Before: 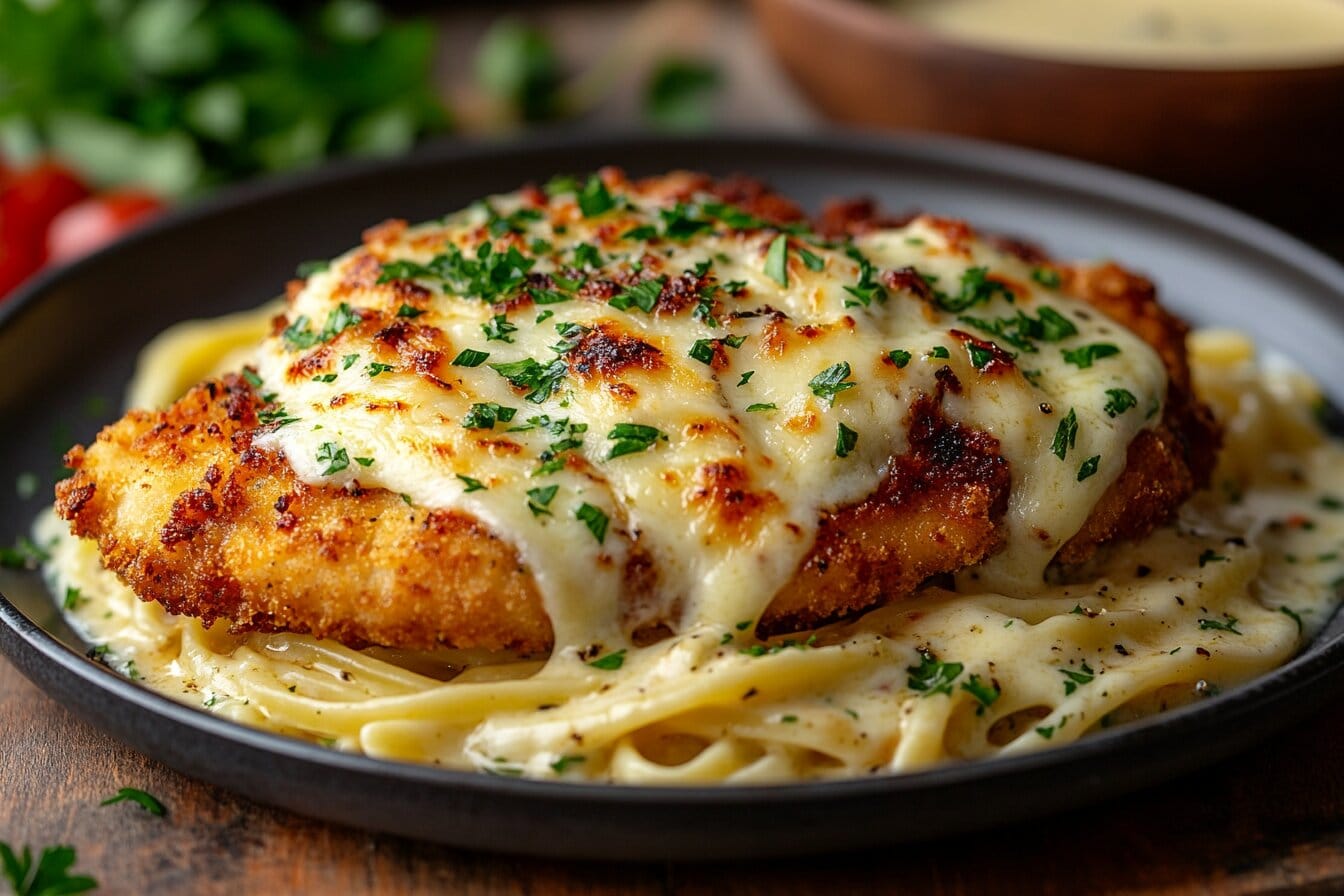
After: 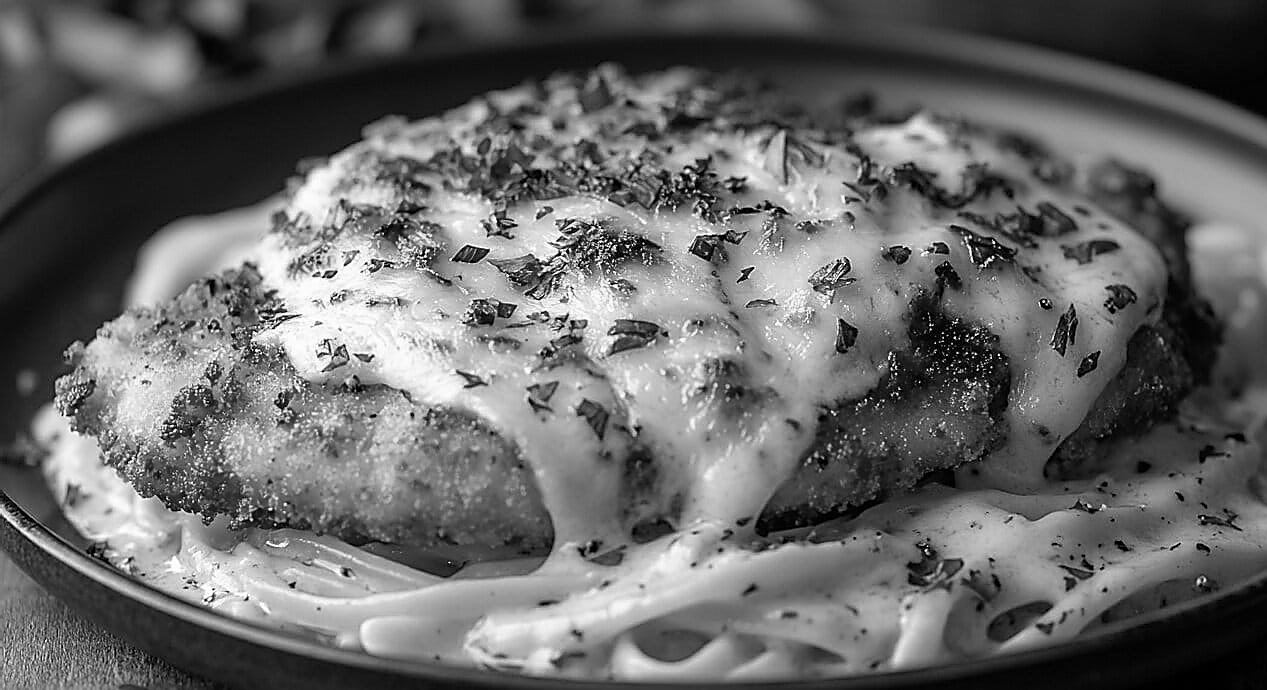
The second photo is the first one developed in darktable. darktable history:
sharpen: radius 1.4, amount 1.25, threshold 0.7
crop and rotate: angle 0.03°, top 11.643%, right 5.651%, bottom 11.189%
monochrome: on, module defaults
